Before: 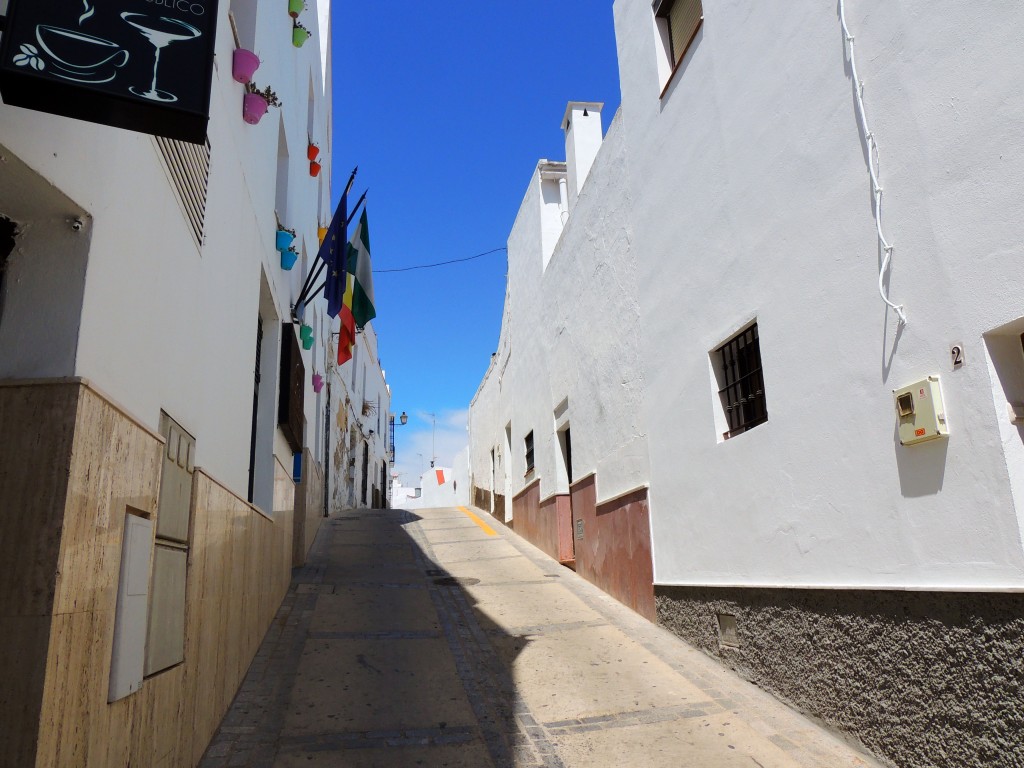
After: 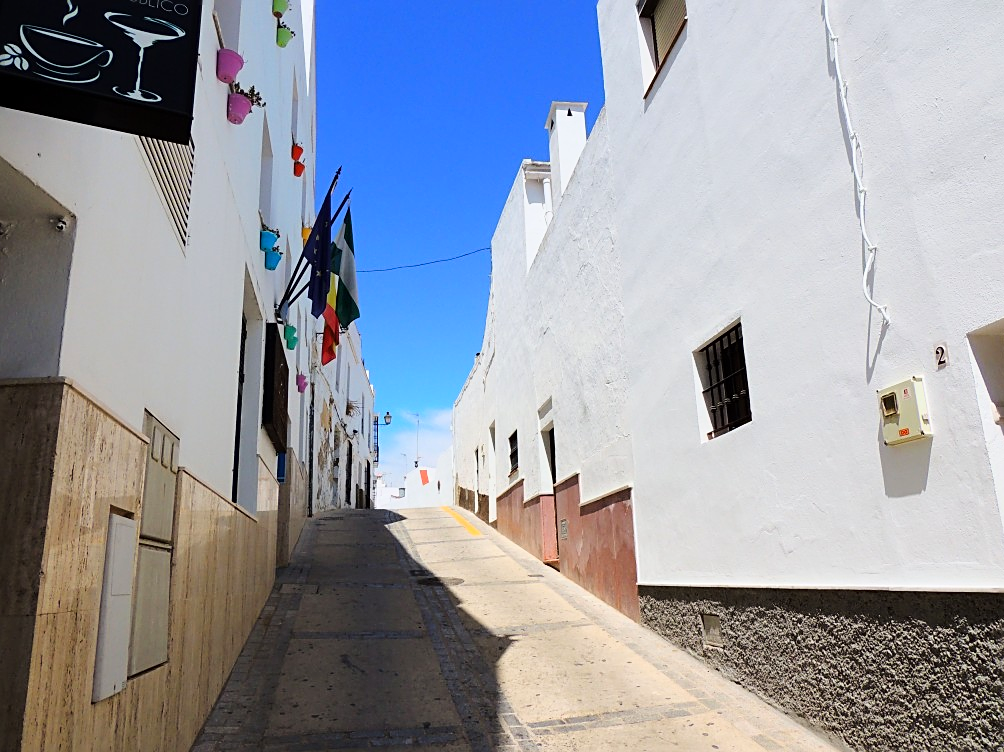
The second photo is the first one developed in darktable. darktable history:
sharpen: on, module defaults
crop: left 1.659%, right 0.271%, bottom 2.054%
tone curve: curves: ch0 [(0, 0) (0.091, 0.077) (0.389, 0.458) (0.745, 0.82) (0.844, 0.908) (0.909, 0.942) (1, 0.973)]; ch1 [(0, 0) (0.437, 0.404) (0.5, 0.5) (0.529, 0.556) (0.58, 0.603) (0.616, 0.649) (1, 1)]; ch2 [(0, 0) (0.442, 0.415) (0.5, 0.5) (0.535, 0.557) (0.585, 0.62) (1, 1)], color space Lab, linked channels, preserve colors none
